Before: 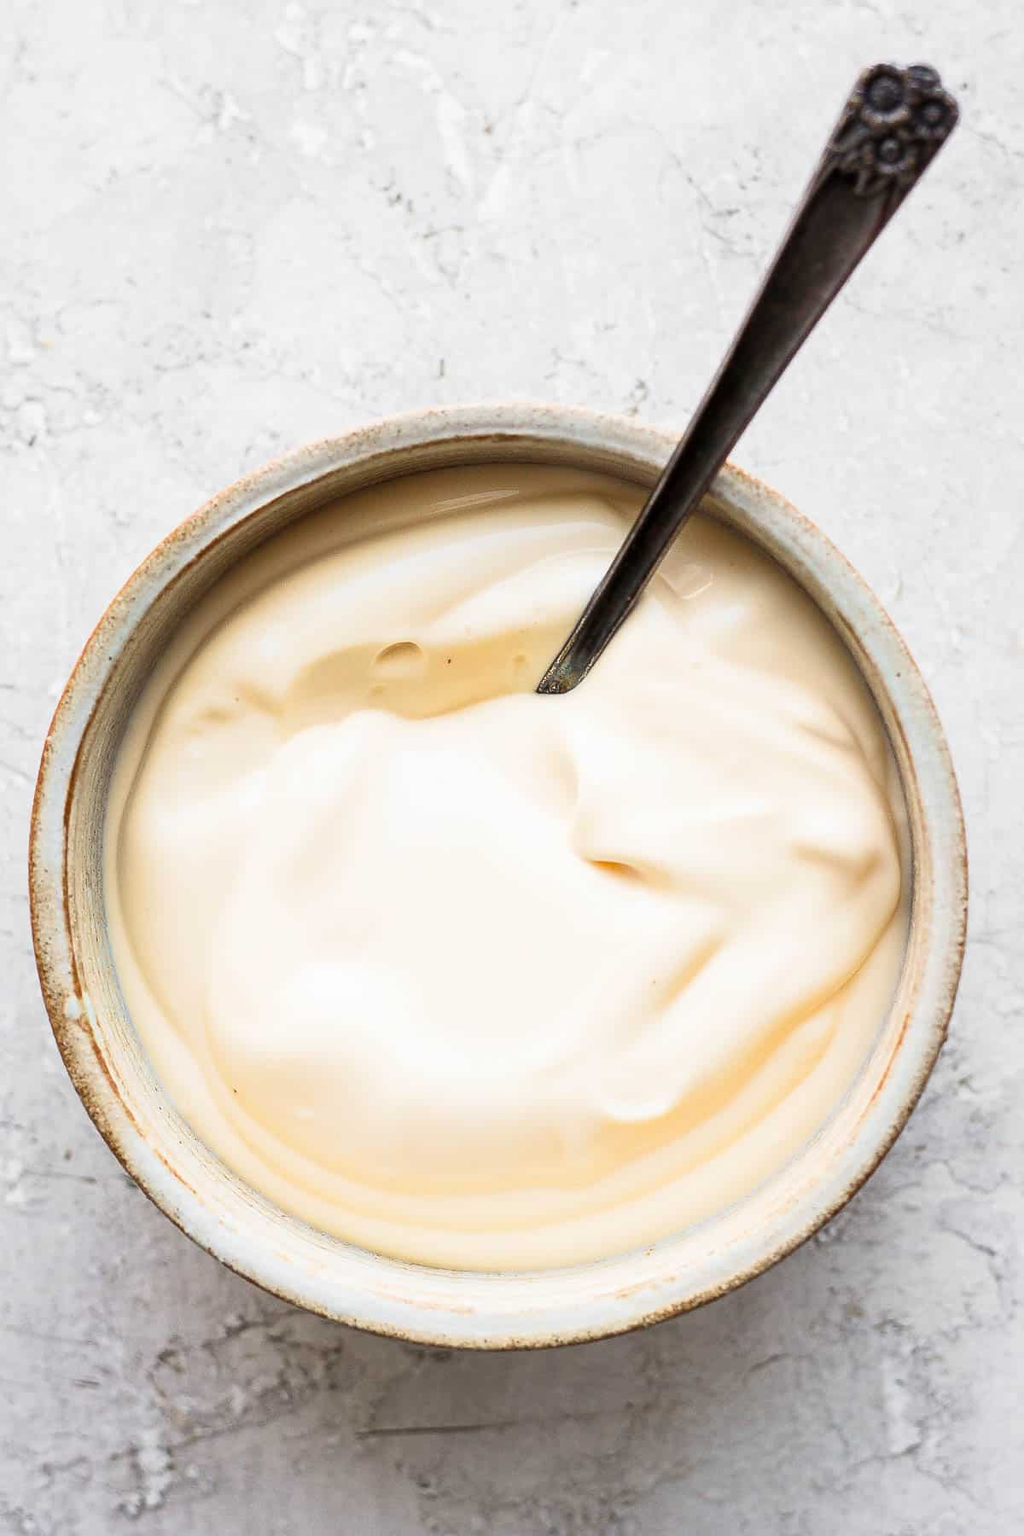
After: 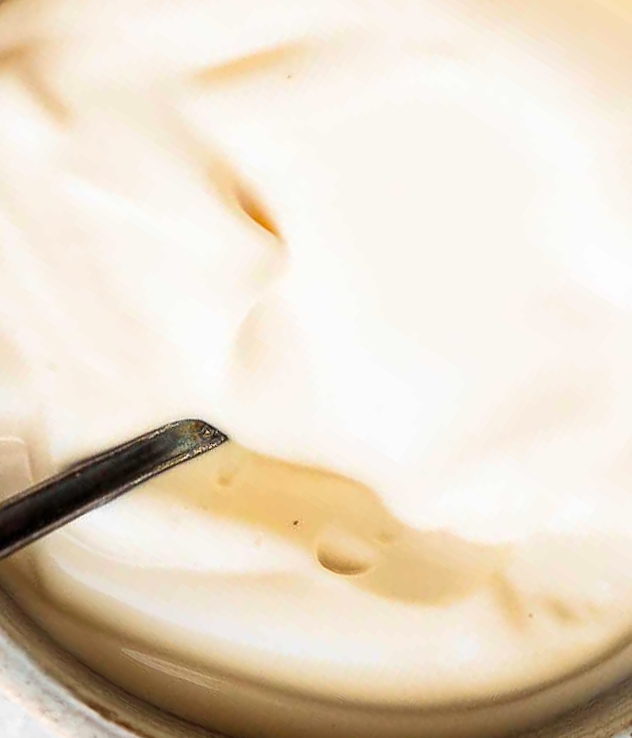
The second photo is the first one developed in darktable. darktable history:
velvia: strength 10.45%
crop and rotate: angle 148.27°, left 9.215%, top 15.643%, right 4.4%, bottom 17.132%
